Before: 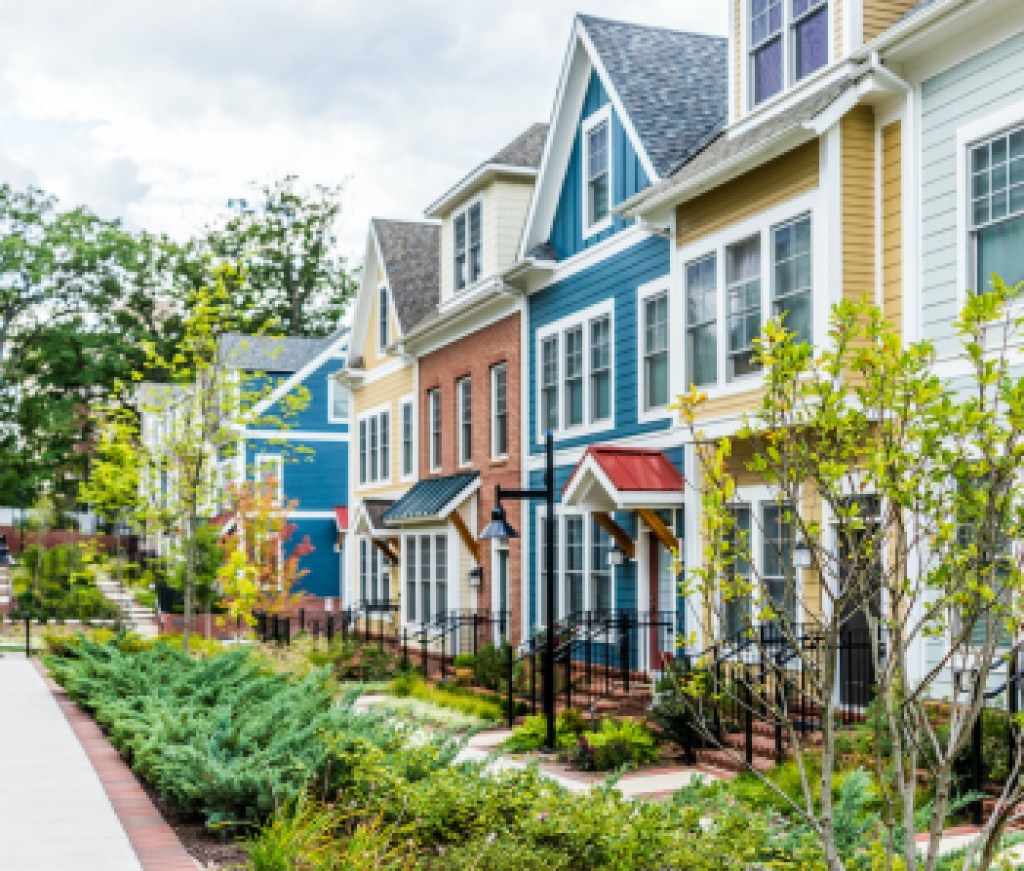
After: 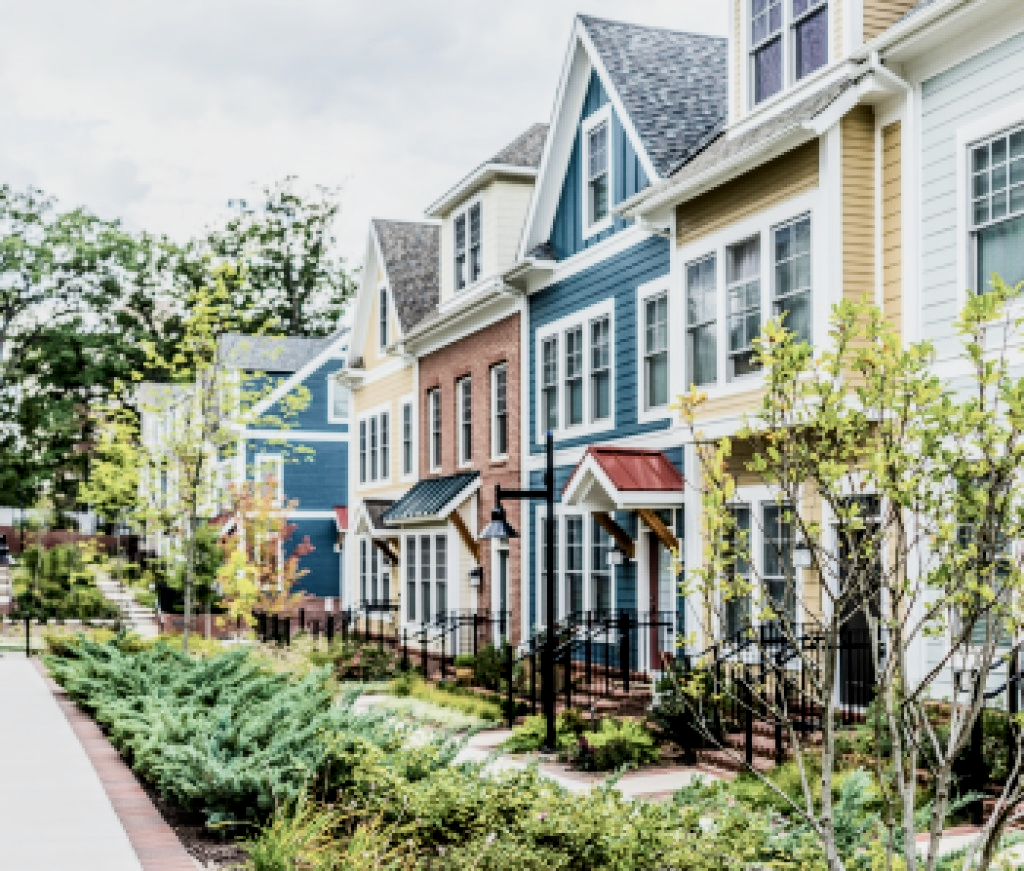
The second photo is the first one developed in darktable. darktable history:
exposure: exposure 0.164 EV, compensate highlight preservation false
filmic rgb: black relative exposure -7.71 EV, white relative exposure 4.43 EV, hardness 3.76, latitude 37.25%, contrast 0.972, highlights saturation mix 8.88%, shadows ↔ highlights balance 4.3%
local contrast: on, module defaults
contrast brightness saturation: contrast 0.246, saturation -0.306
